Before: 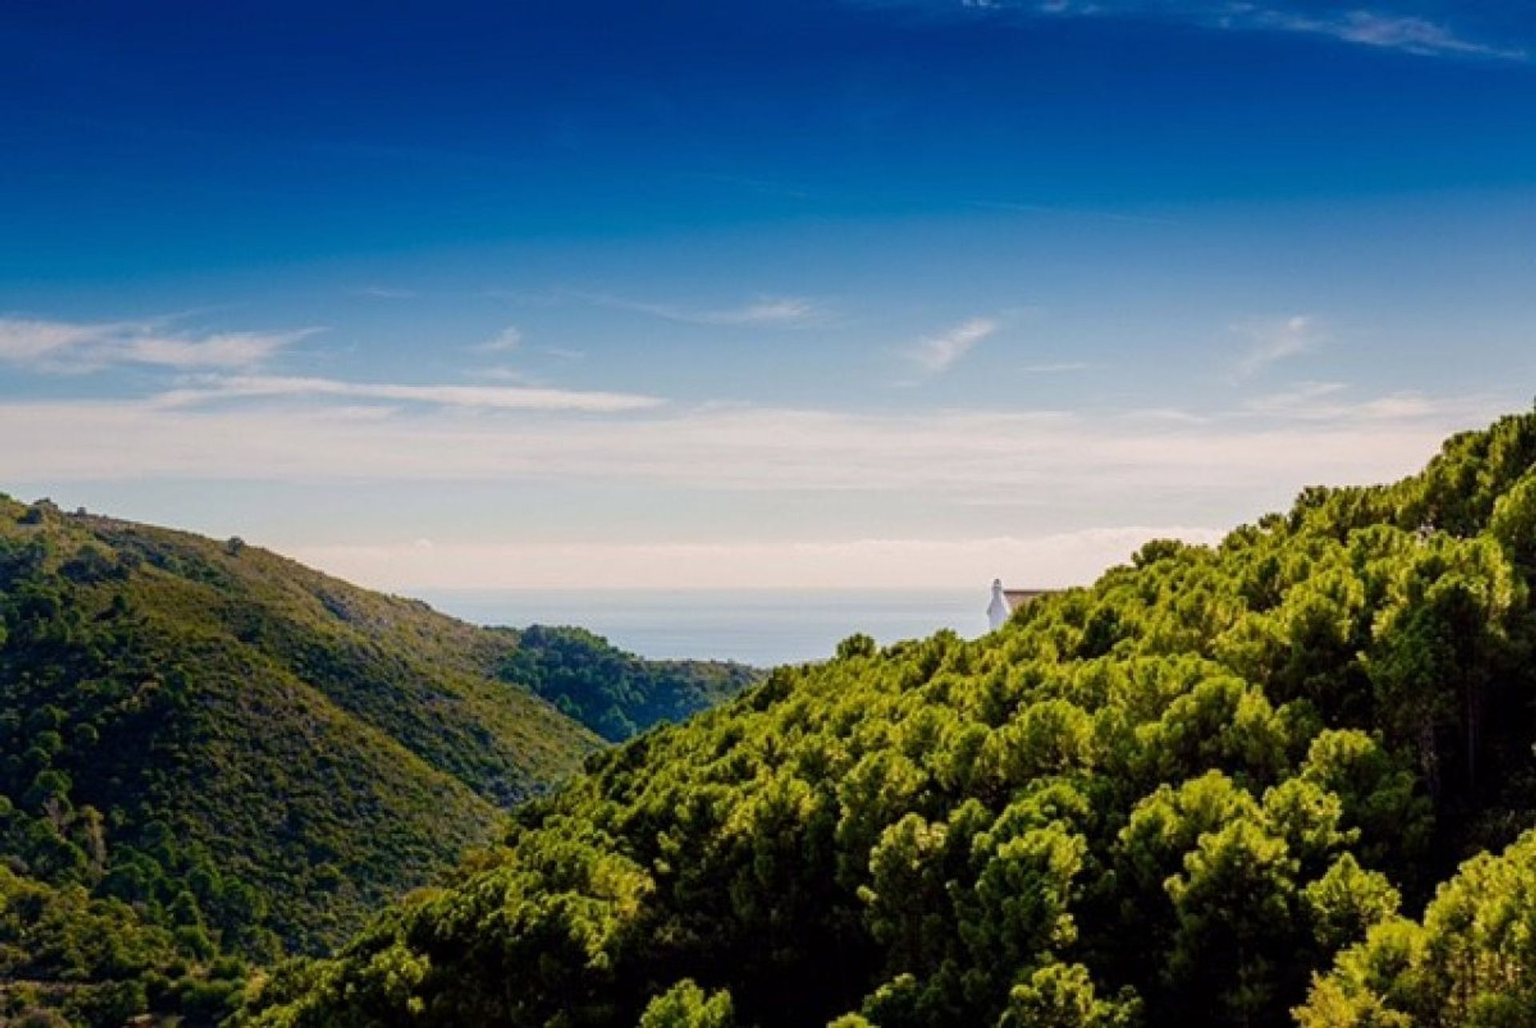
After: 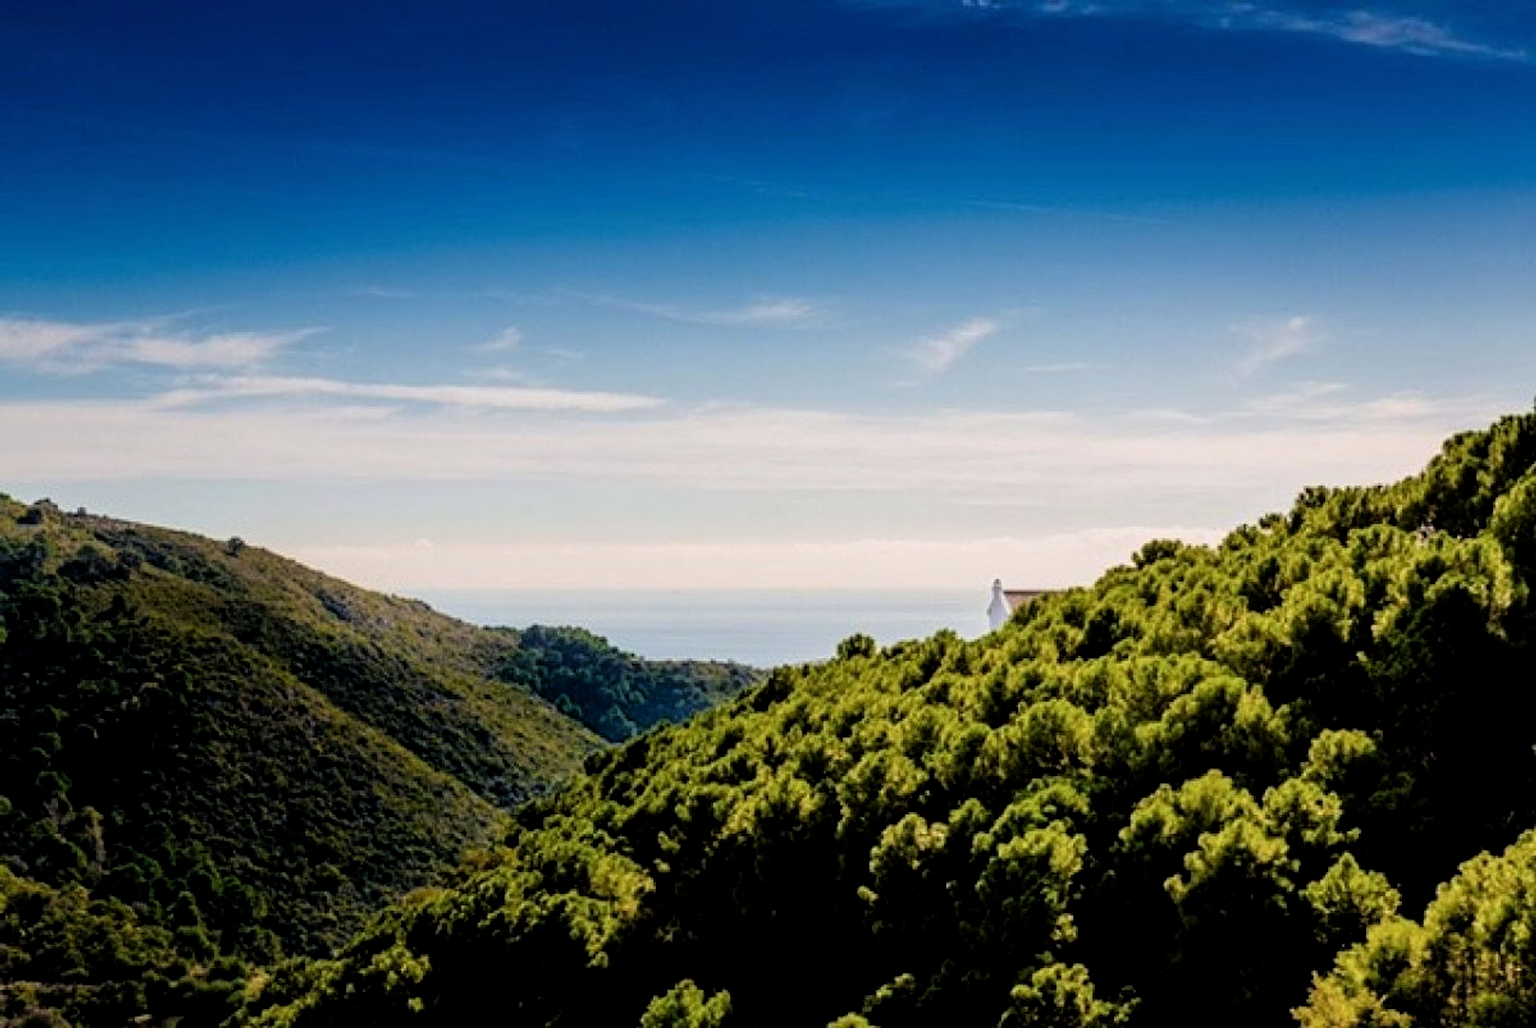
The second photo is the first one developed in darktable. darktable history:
filmic rgb: black relative exposure -6.32 EV, white relative exposure 2.79 EV, target black luminance 0%, hardness 4.61, latitude 68.15%, contrast 1.279, shadows ↔ highlights balance -3.18%
